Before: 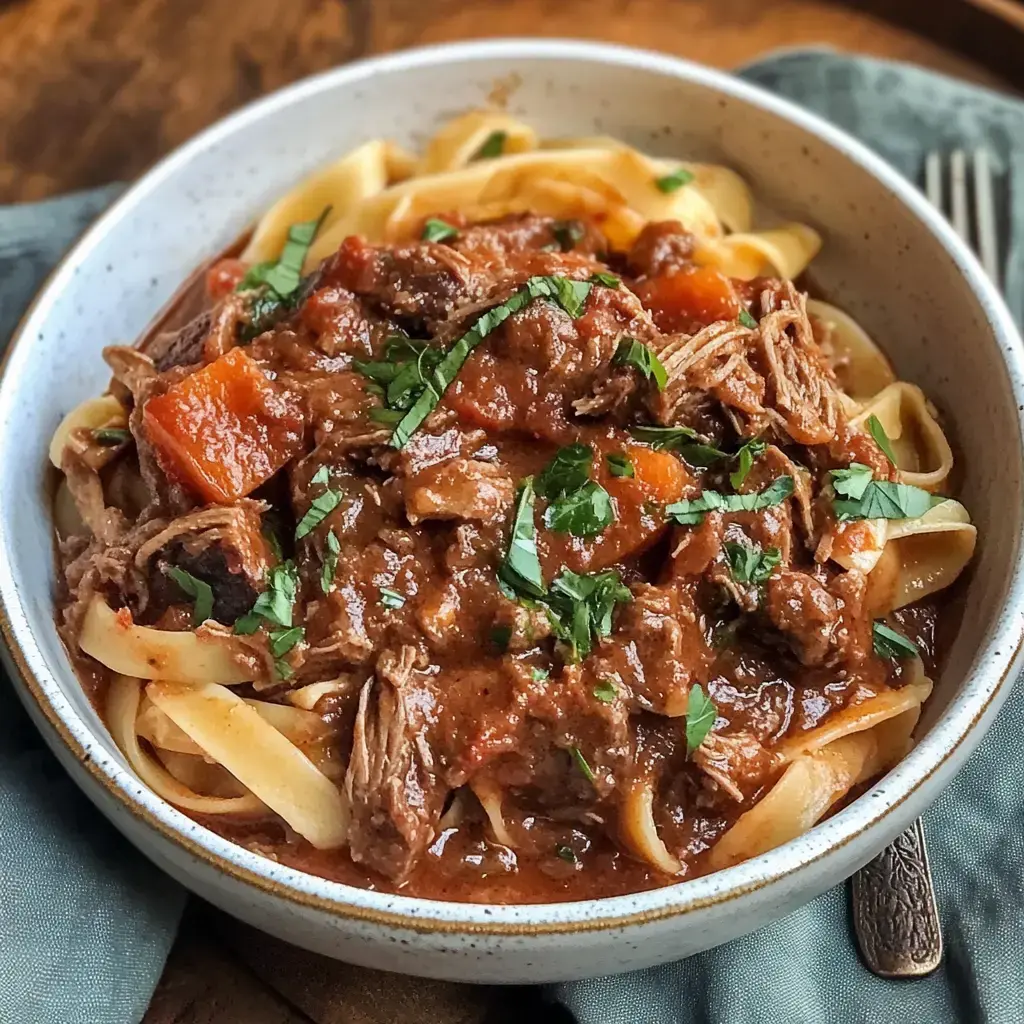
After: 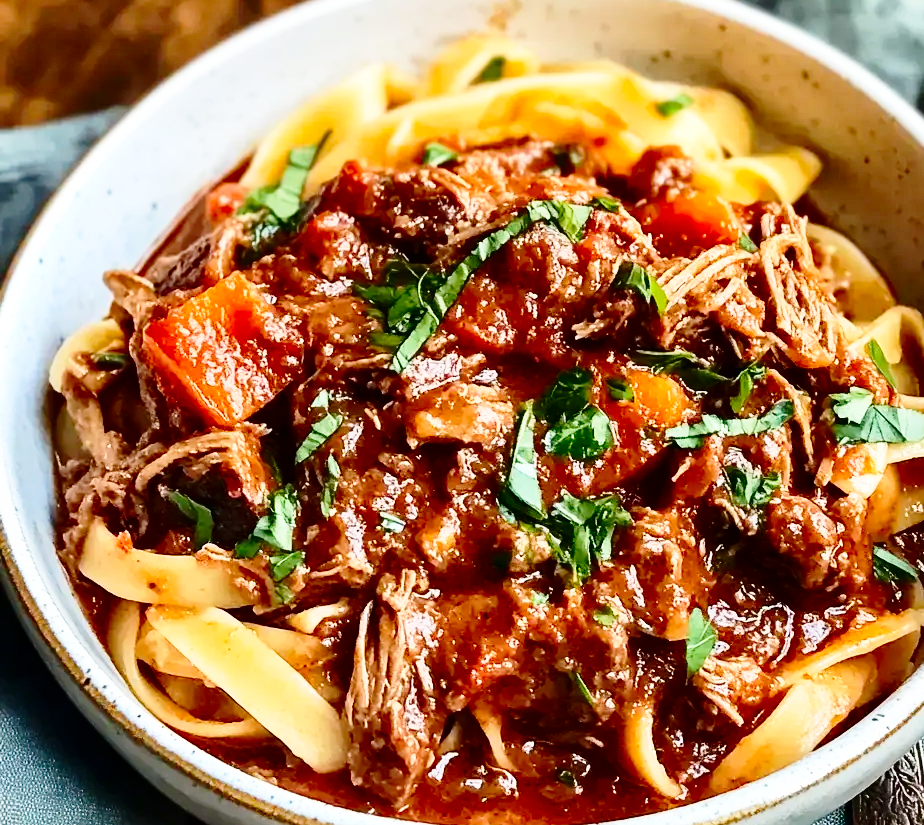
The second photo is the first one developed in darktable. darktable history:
contrast brightness saturation: contrast 0.21, brightness -0.11, saturation 0.21
levels: mode automatic
base curve: curves: ch0 [(0, 0) (0.028, 0.03) (0.121, 0.232) (0.46, 0.748) (0.859, 0.968) (1, 1)], preserve colors none
crop: top 7.49%, right 9.717%, bottom 11.943%
